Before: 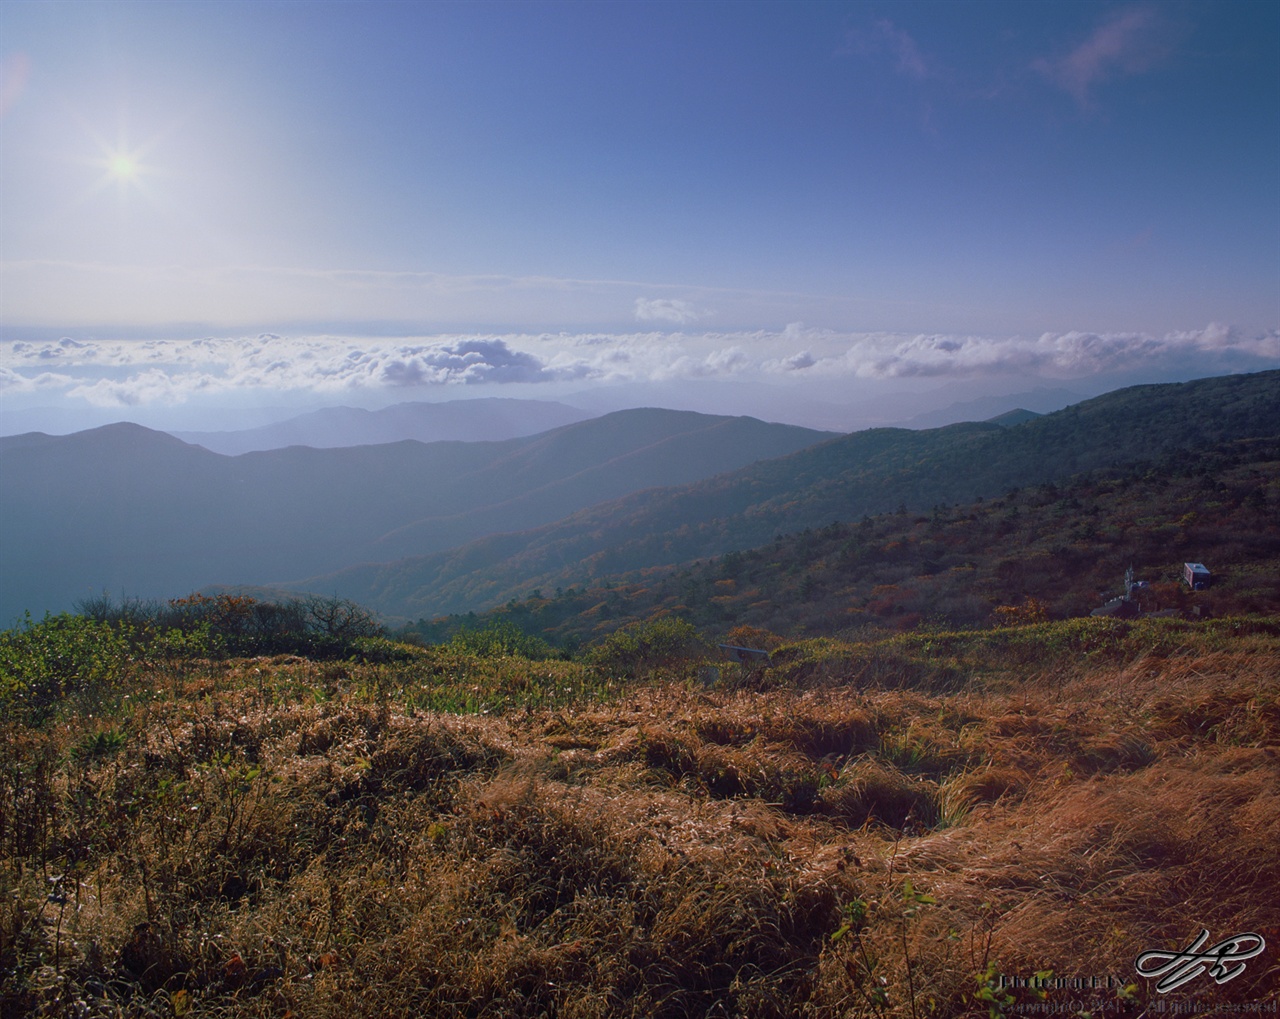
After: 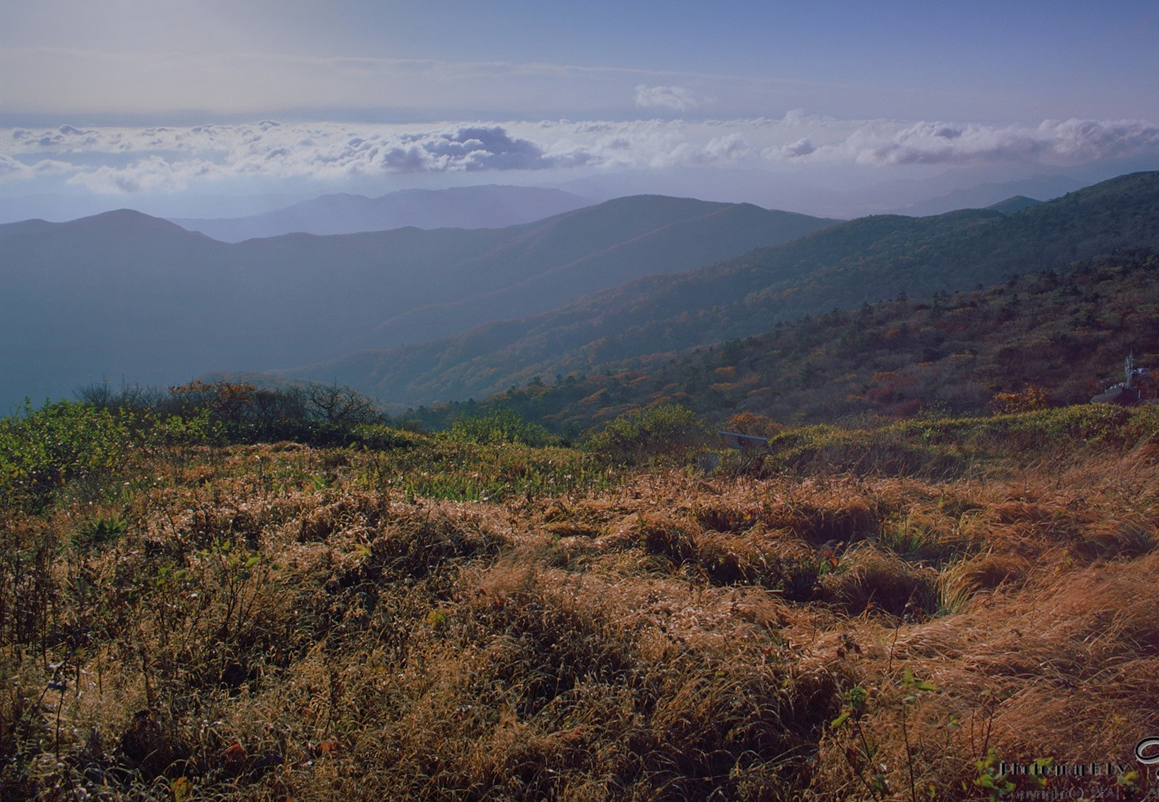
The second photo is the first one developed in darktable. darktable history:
crop: top 20.916%, right 9.437%, bottom 0.316%
exposure: exposure -0.157 EV, compensate highlight preservation false
local contrast: mode bilateral grid, contrast 15, coarseness 36, detail 105%, midtone range 0.2
shadows and highlights: shadows 40, highlights -60
